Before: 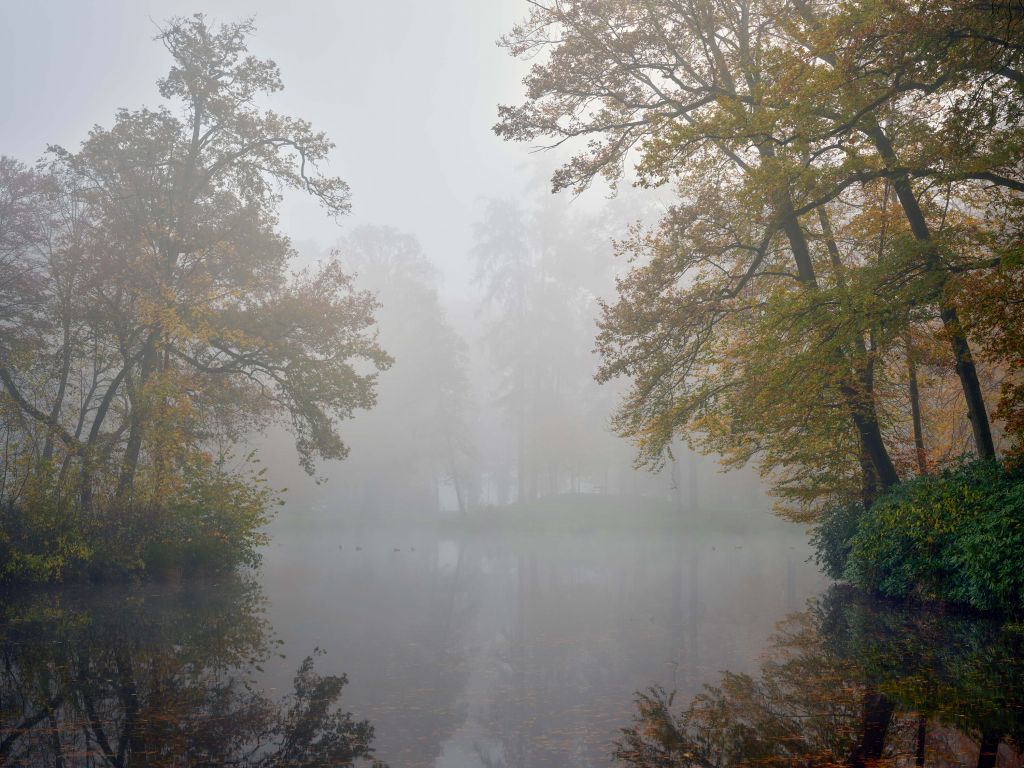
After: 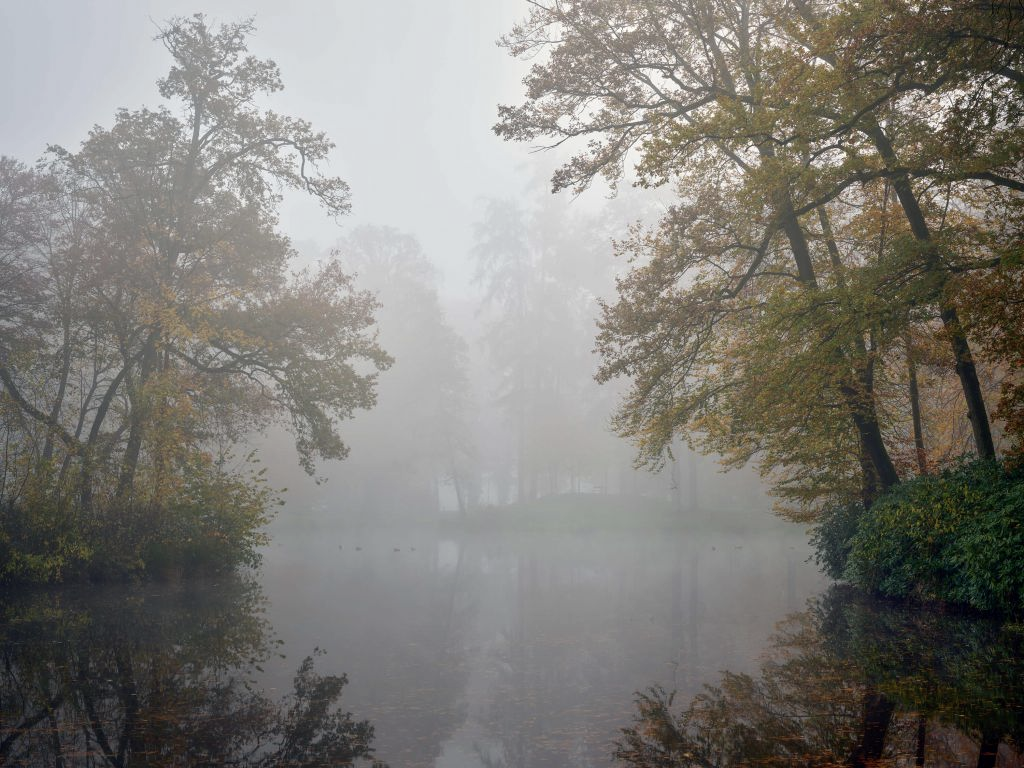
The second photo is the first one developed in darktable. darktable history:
contrast brightness saturation: contrast 0.06, brightness -0.013, saturation -0.228
